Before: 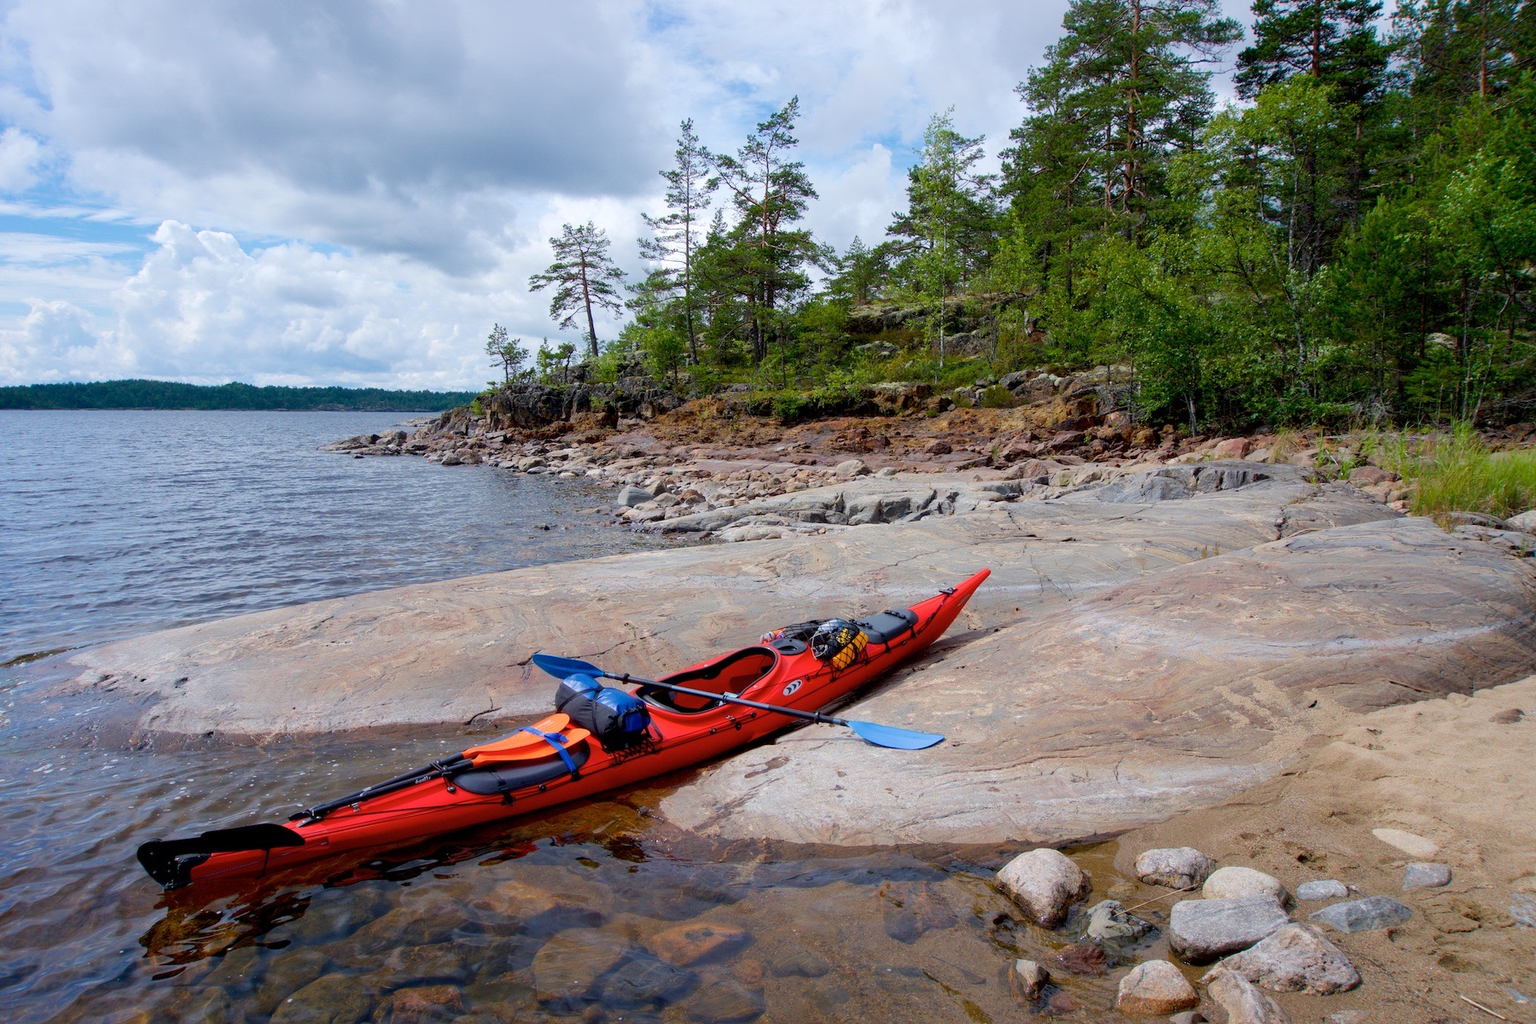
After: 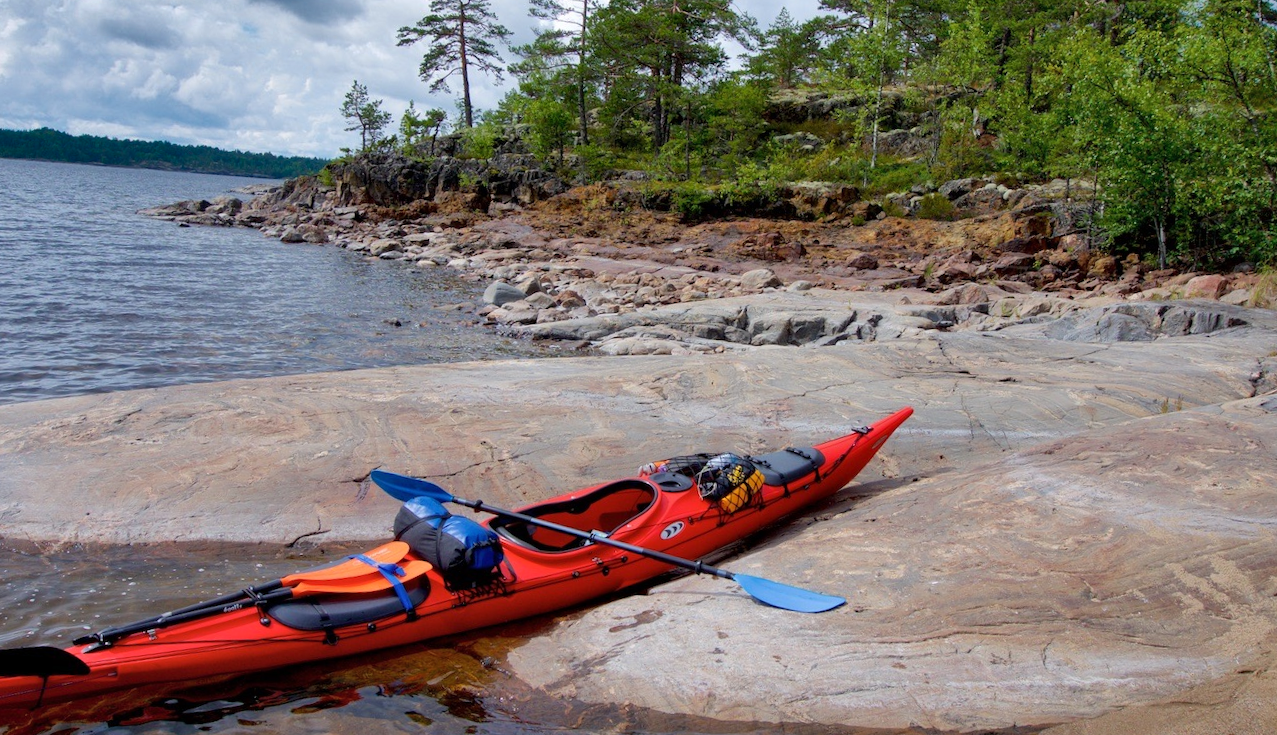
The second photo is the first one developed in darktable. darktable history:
crop and rotate: angle -3.98°, left 9.736%, top 20.427%, right 12.051%, bottom 12.059%
shadows and highlights: radius 103.08, shadows 50.39, highlights -65.87, shadows color adjustment 97.99%, highlights color adjustment 58.46%, soften with gaussian
